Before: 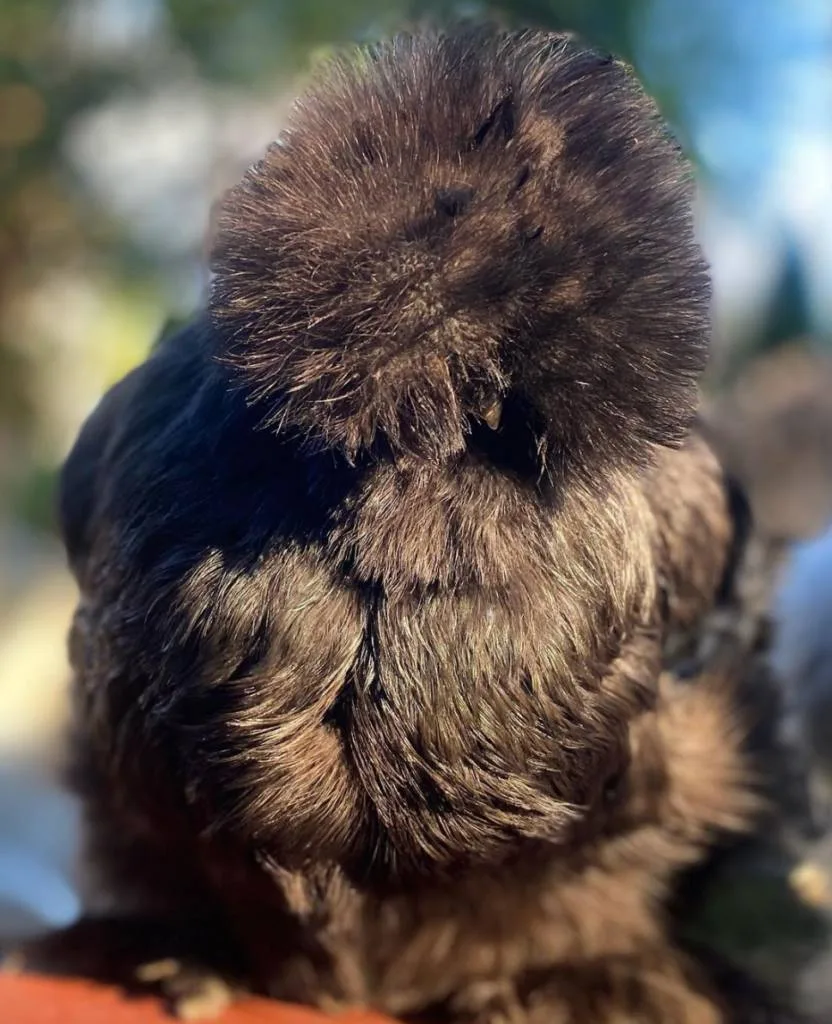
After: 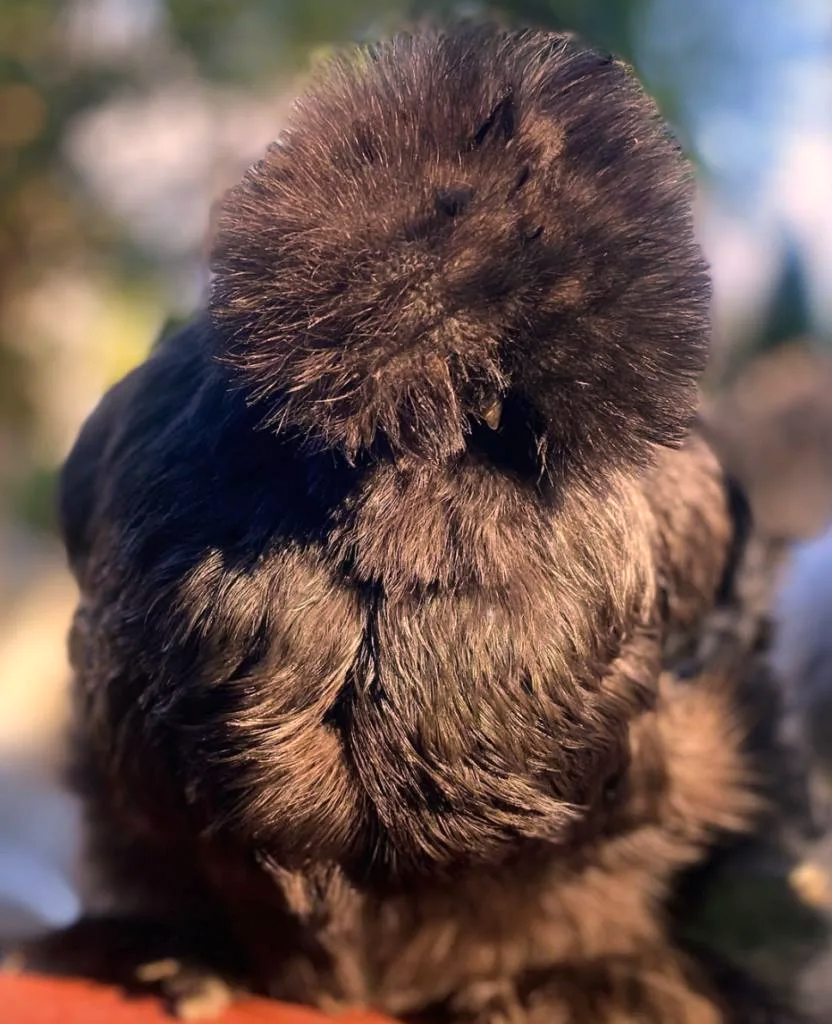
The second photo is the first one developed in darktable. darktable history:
color correction: highlights a* 12.86, highlights b* 5.58
